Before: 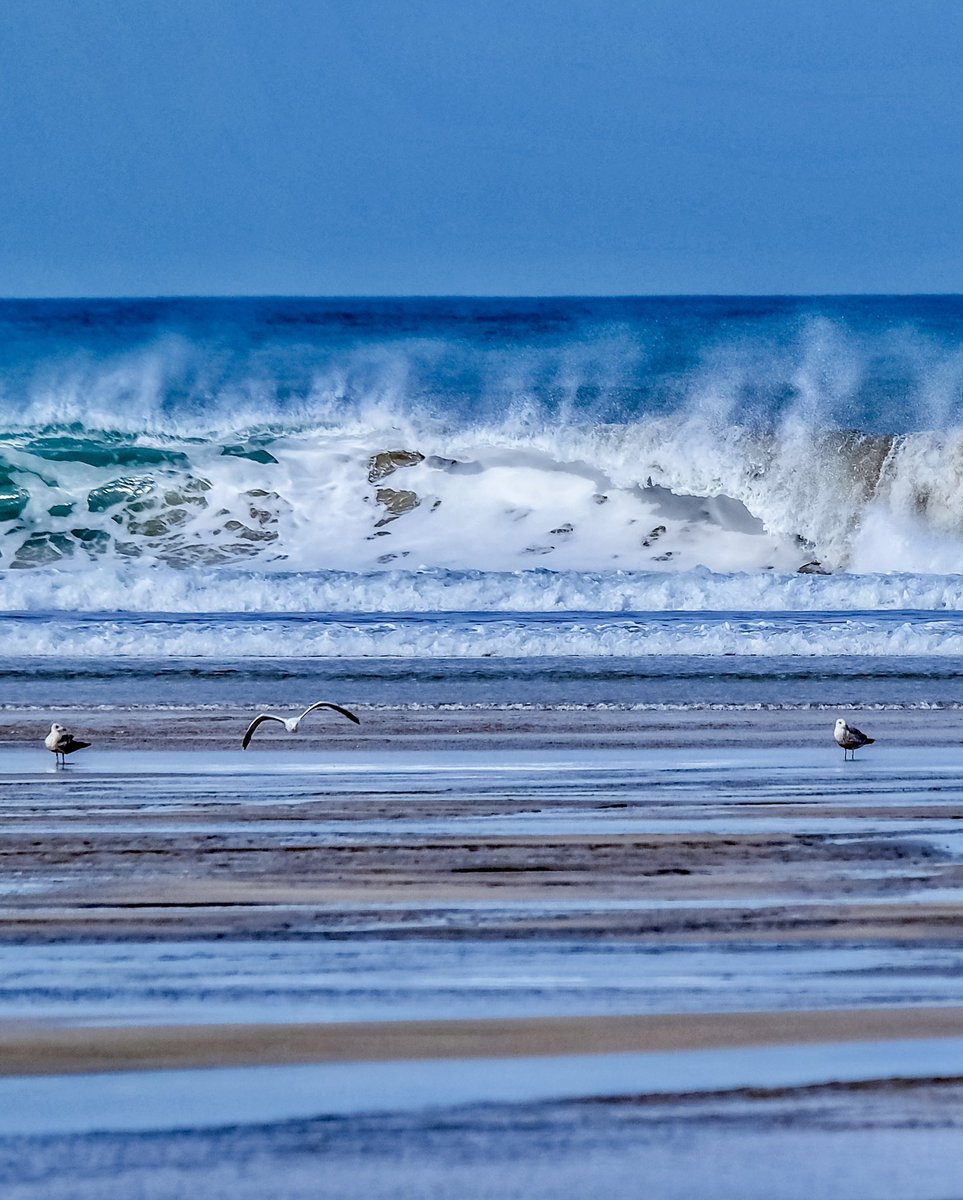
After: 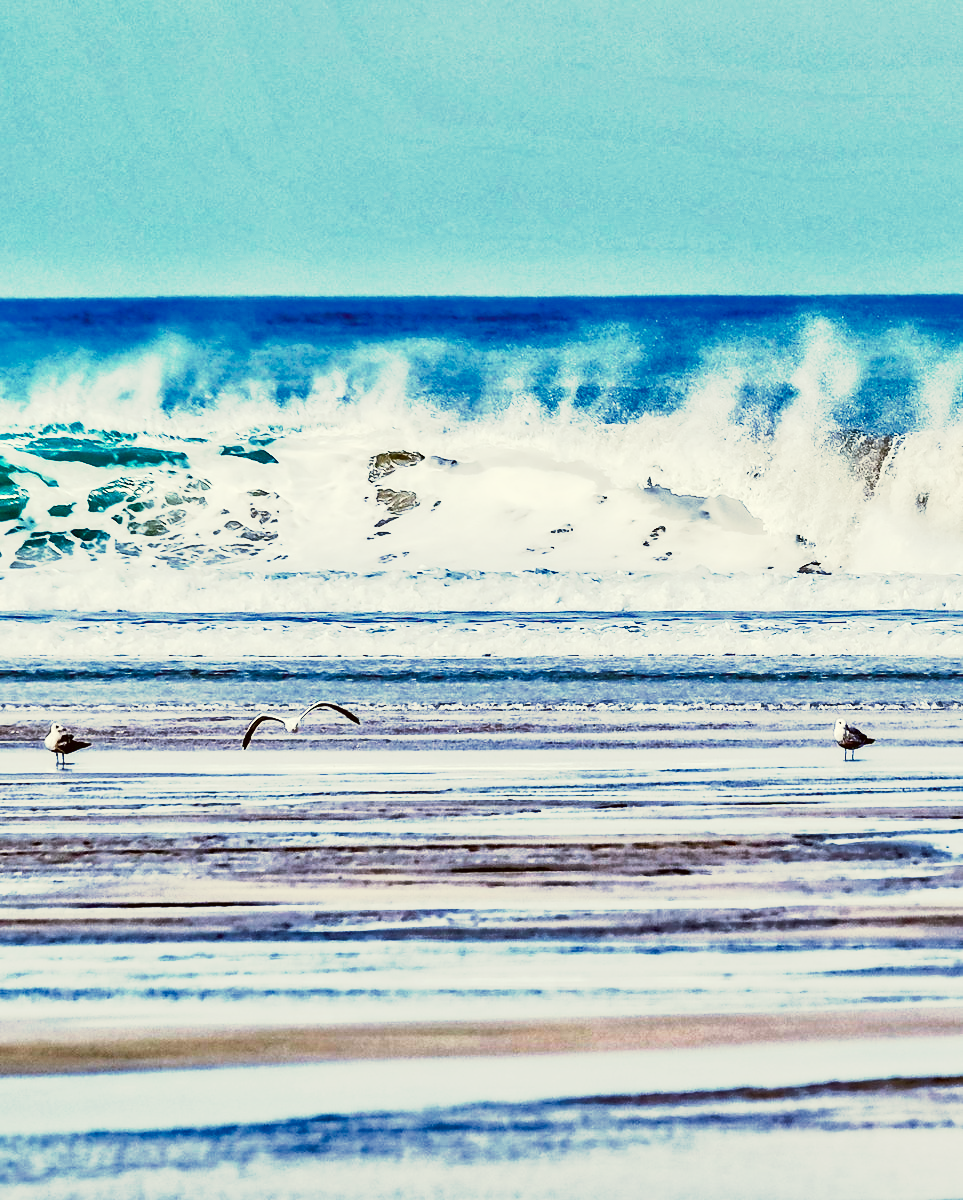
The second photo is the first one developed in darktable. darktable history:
shadows and highlights: shadows 33.45, highlights -46.58, compress 49.98%, soften with gaussian
color correction: highlights a* -1.43, highlights b* 10.33, shadows a* 0.268, shadows b* 19.17
tone curve: curves: ch0 [(0, 0) (0.003, 0.005) (0.011, 0.018) (0.025, 0.041) (0.044, 0.072) (0.069, 0.113) (0.1, 0.163) (0.136, 0.221) (0.177, 0.289) (0.224, 0.366) (0.277, 0.452) (0.335, 0.546) (0.399, 0.65) (0.468, 0.763) (0.543, 0.885) (0.623, 0.93) (0.709, 0.946) (0.801, 0.963) (0.898, 0.981) (1, 1)], preserve colors none
